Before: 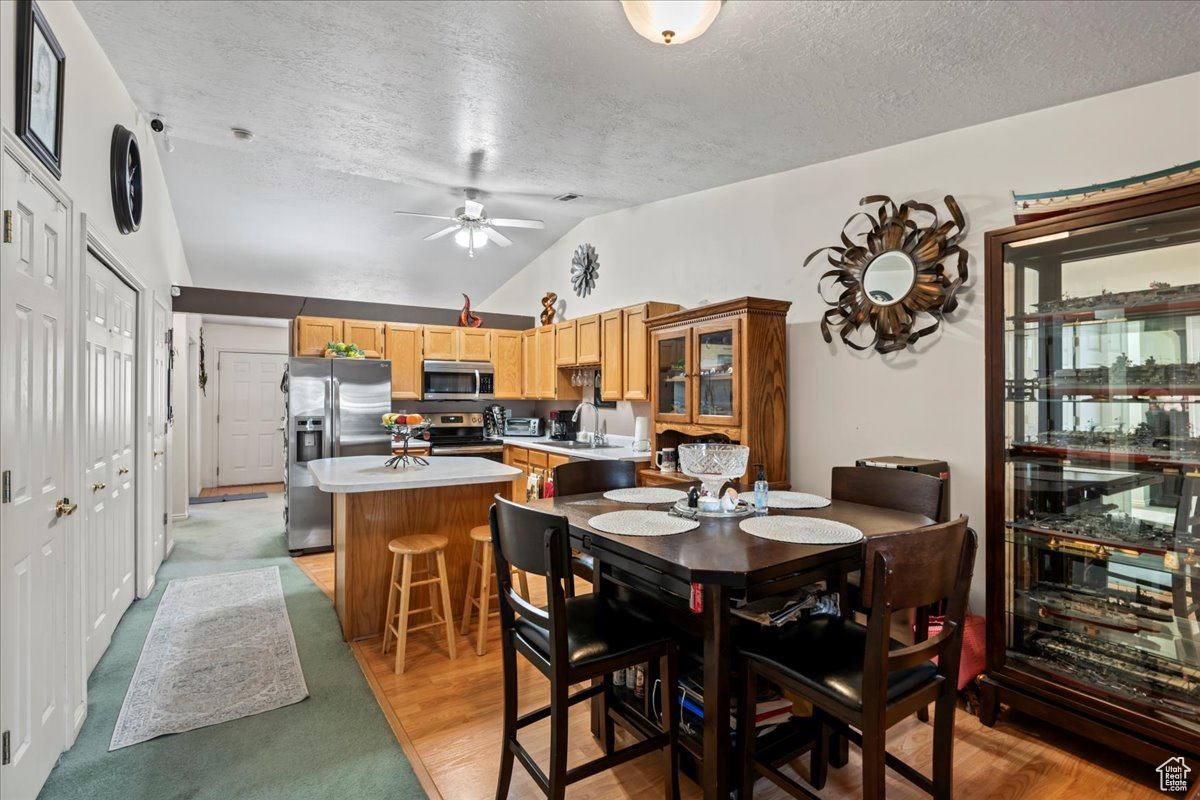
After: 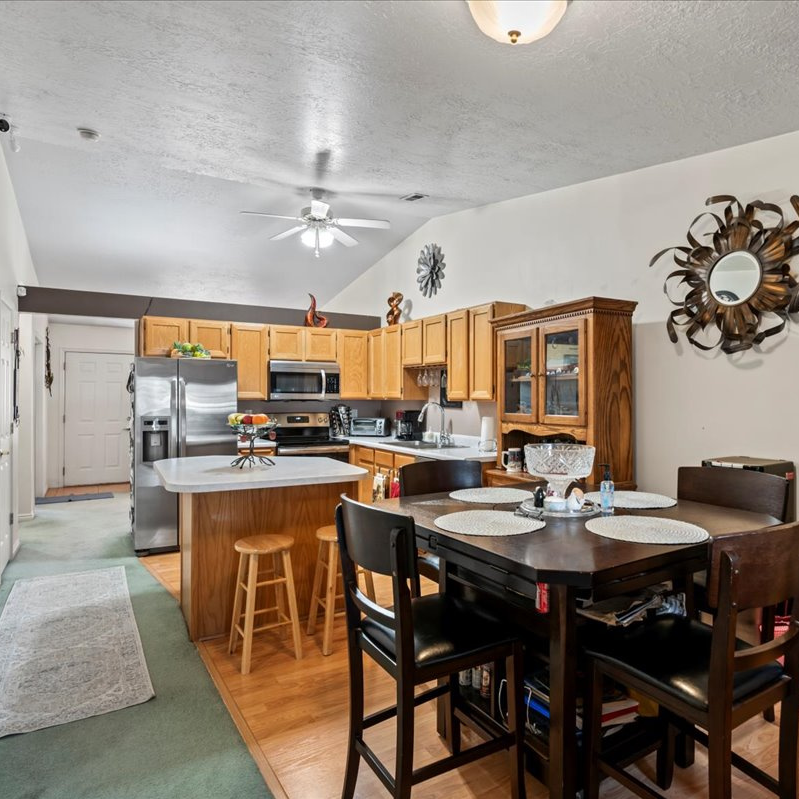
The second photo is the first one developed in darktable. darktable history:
crop and rotate: left 12.898%, right 20.481%
